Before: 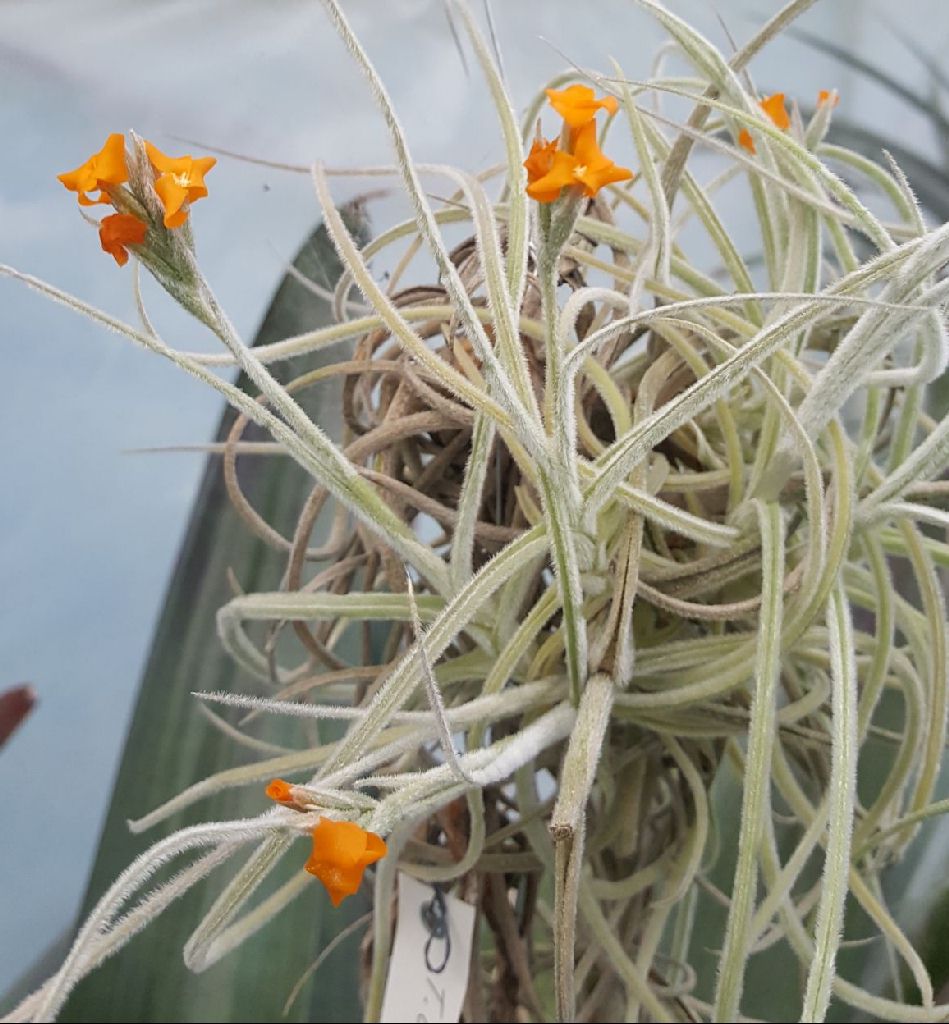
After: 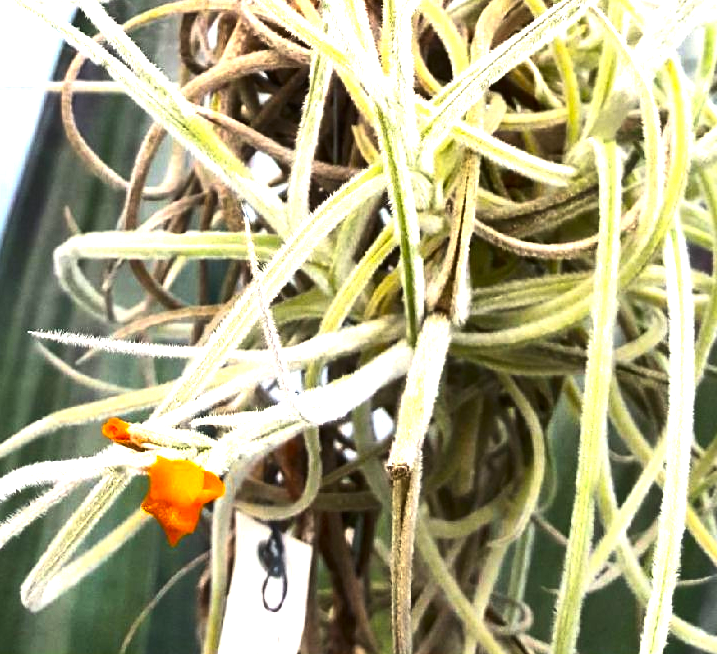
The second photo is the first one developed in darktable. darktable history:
crop and rotate: left 17.351%, top 35.317%, right 7.063%, bottom 0.816%
color balance rgb: perceptual saturation grading › global saturation 25.652%, perceptual brilliance grading › highlights 74.48%, perceptual brilliance grading › shadows -29.715%
contrast brightness saturation: contrast 0.175, saturation 0.303
